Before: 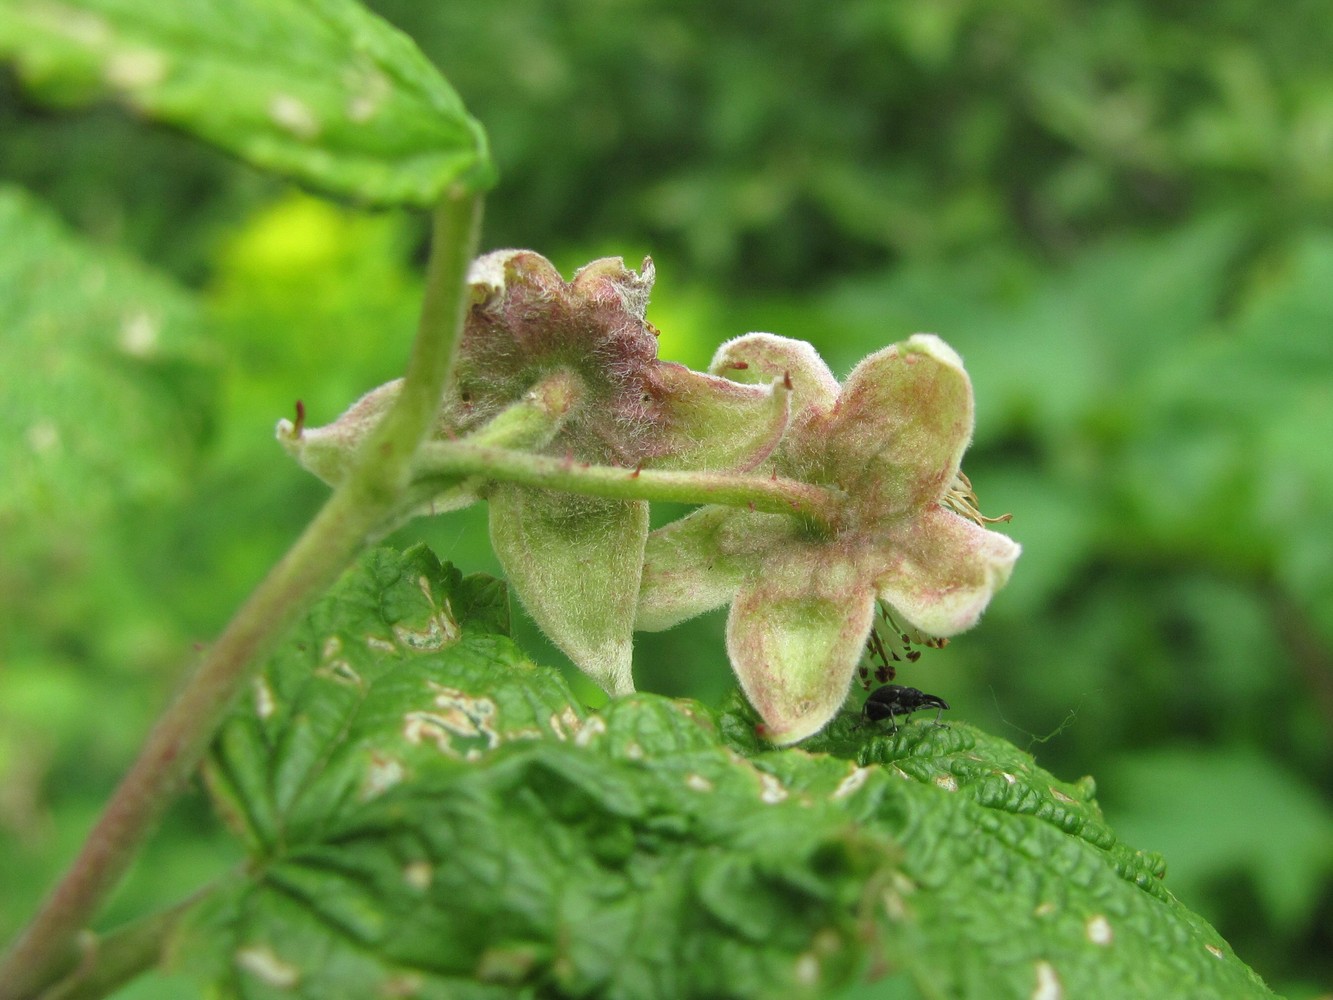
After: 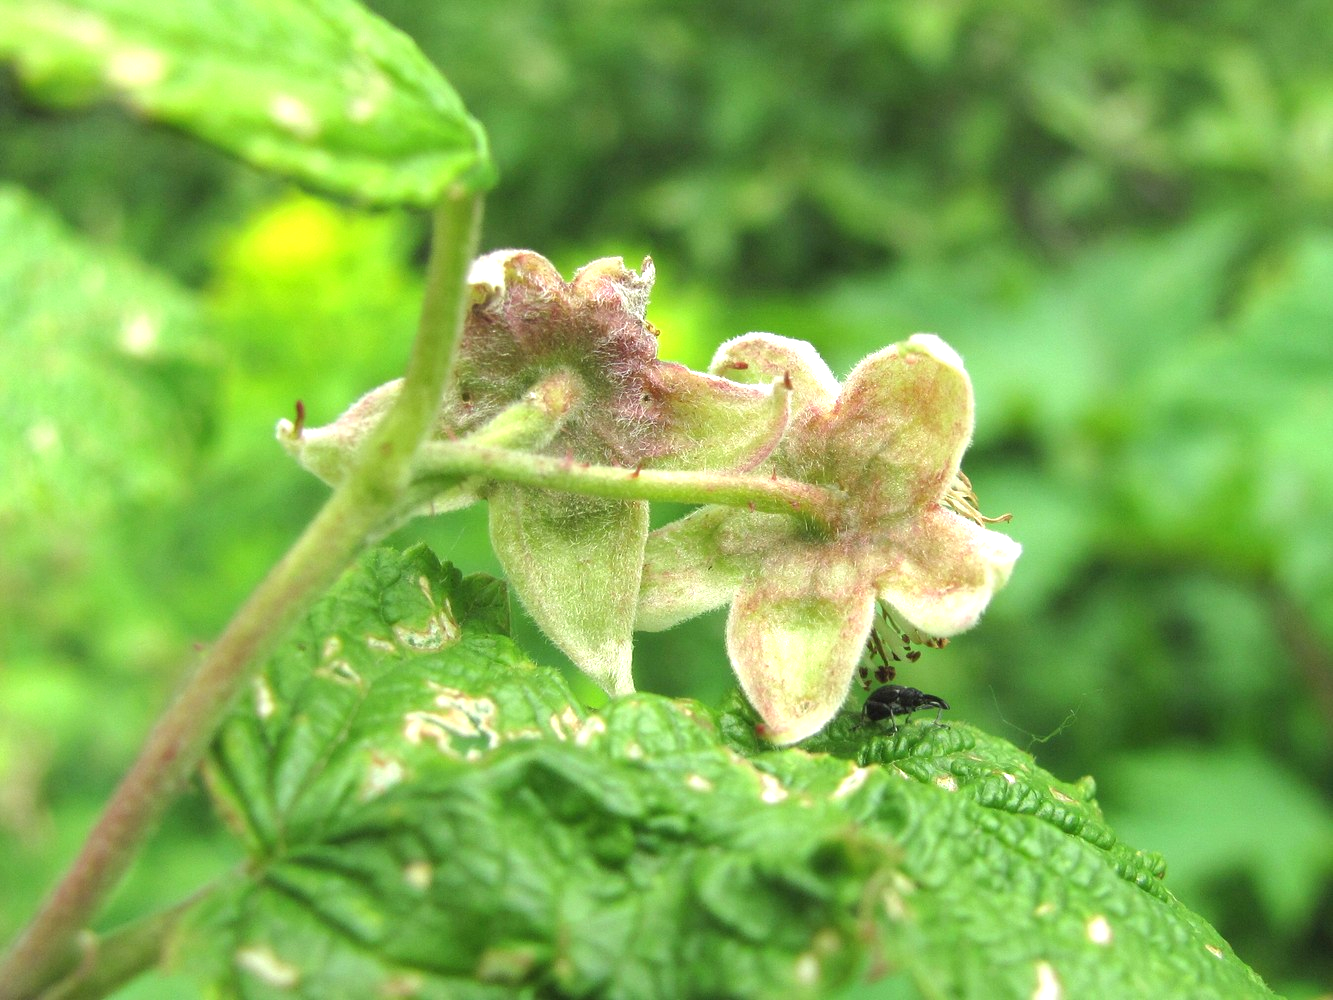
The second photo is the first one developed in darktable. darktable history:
exposure: black level correction 0, exposure 0.848 EV, compensate highlight preservation false
